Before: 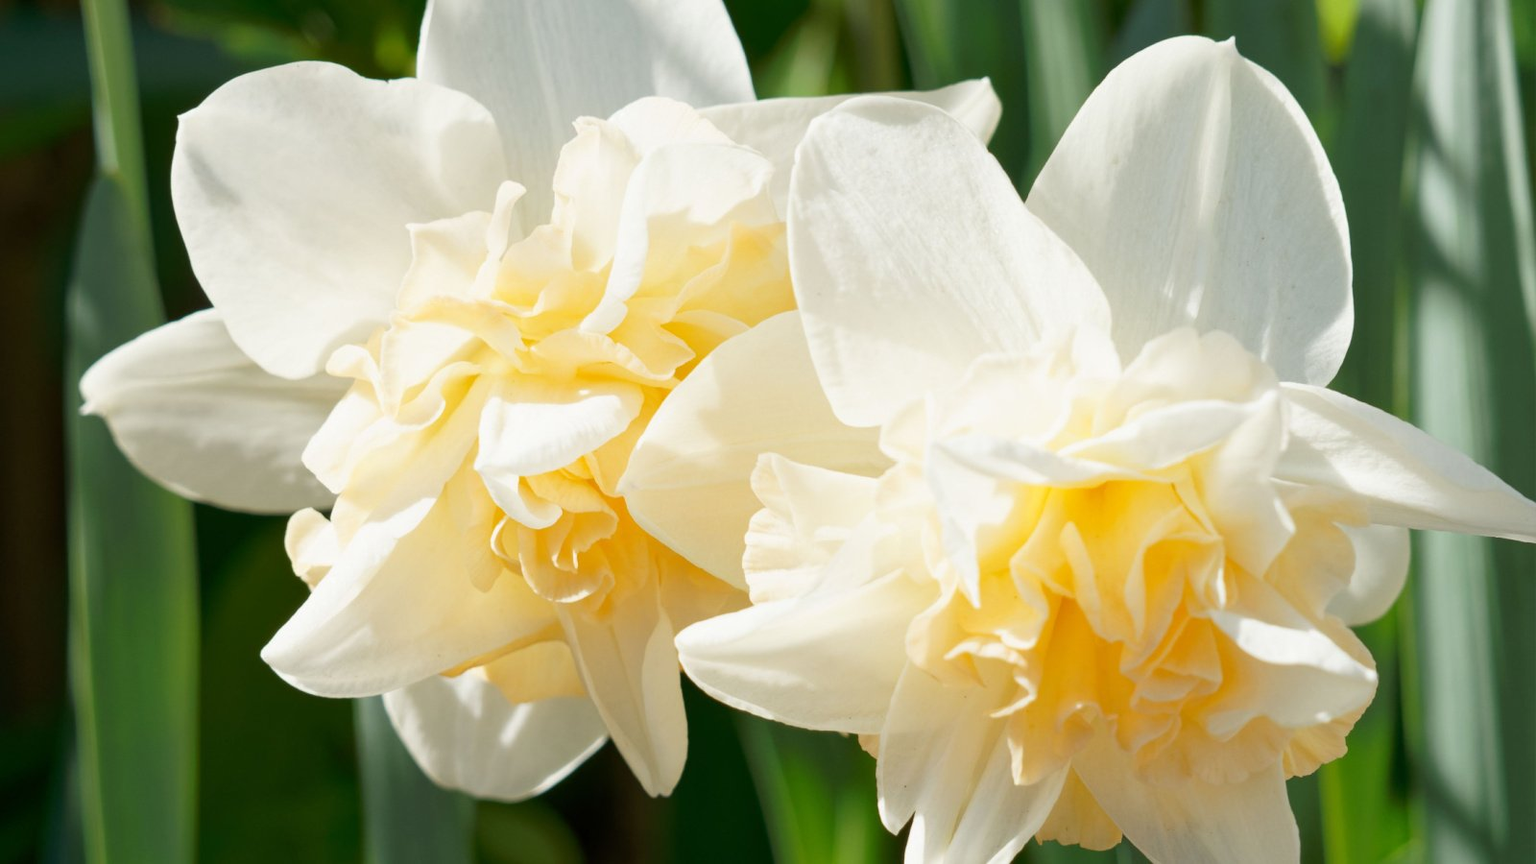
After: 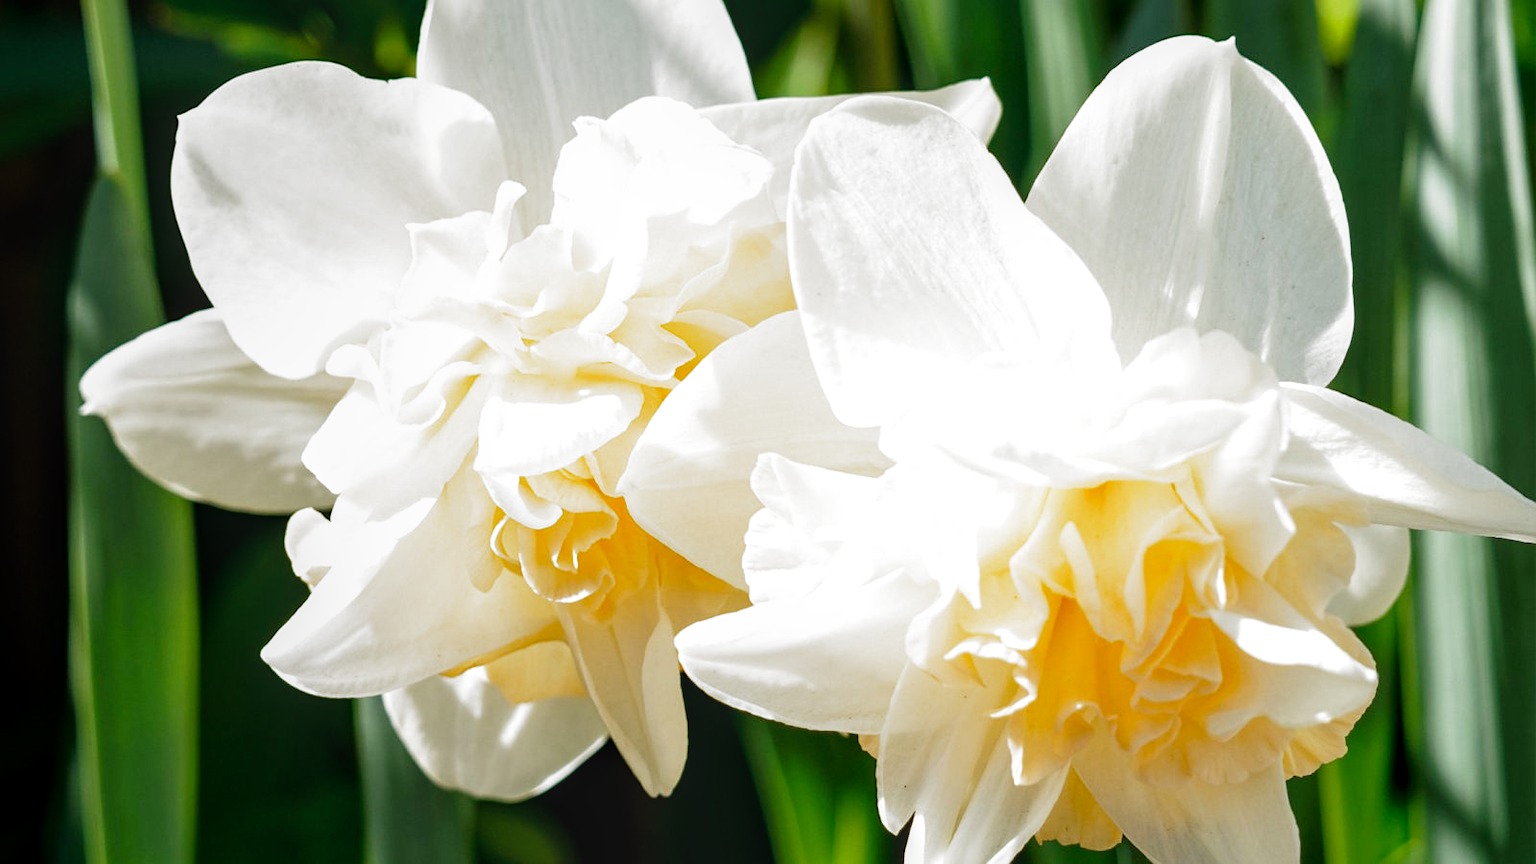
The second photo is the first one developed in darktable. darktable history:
local contrast: on, module defaults
filmic rgb: black relative exposure -8.2 EV, white relative exposure 2.2 EV, threshold 3 EV, hardness 7.11, latitude 75%, contrast 1.325, highlights saturation mix -2%, shadows ↔ highlights balance 30%, preserve chrominance no, color science v5 (2021), contrast in shadows safe, contrast in highlights safe, enable highlight reconstruction true
sharpen: amount 0.2
